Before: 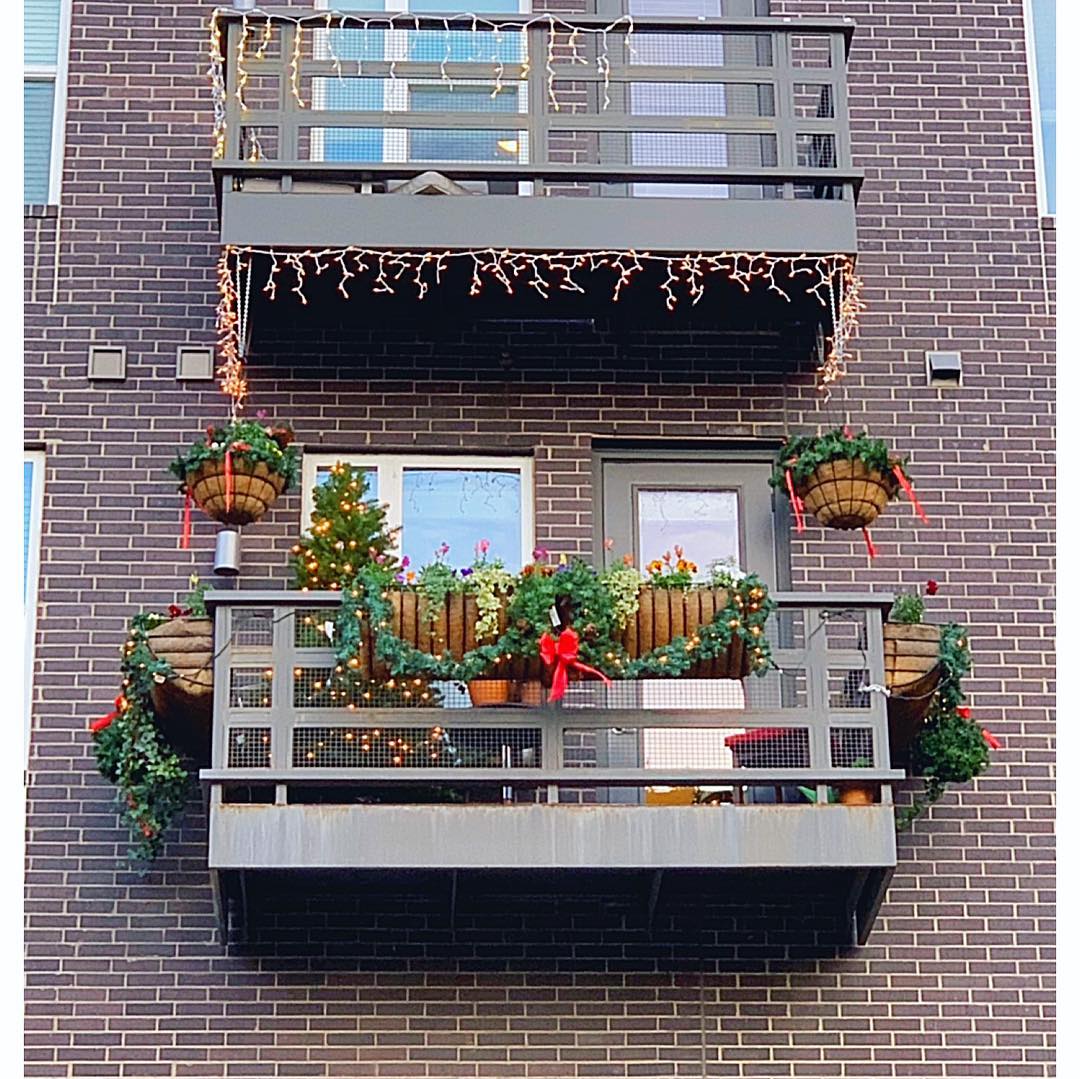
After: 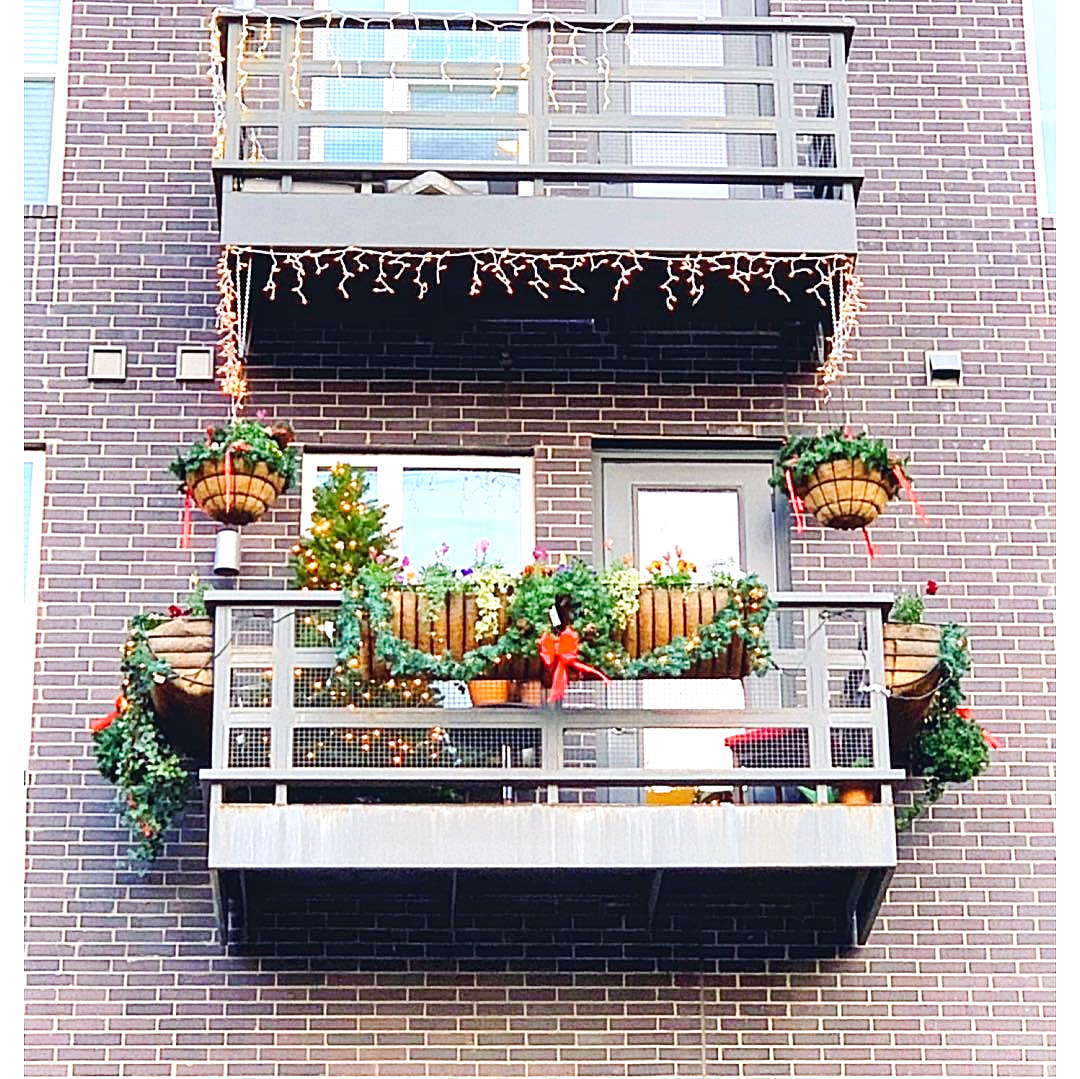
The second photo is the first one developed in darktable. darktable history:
tone equalizer: edges refinement/feathering 500, mask exposure compensation -1.26 EV, preserve details no
exposure: black level correction 0, exposure 0.702 EV, compensate highlight preservation false
local contrast: mode bilateral grid, contrast 30, coarseness 25, midtone range 0.2
shadows and highlights: radius 94.45, shadows -16.2, white point adjustment 0.287, highlights 32.47, compress 48.53%, soften with gaussian
tone curve: curves: ch0 [(0, 0) (0.239, 0.248) (0.508, 0.606) (0.828, 0.878) (1, 1)]; ch1 [(0, 0) (0.401, 0.42) (0.45, 0.464) (0.492, 0.498) (0.511, 0.507) (0.561, 0.549) (0.688, 0.726) (1, 1)]; ch2 [(0, 0) (0.411, 0.433) (0.5, 0.504) (0.545, 0.574) (1, 1)], preserve colors none
